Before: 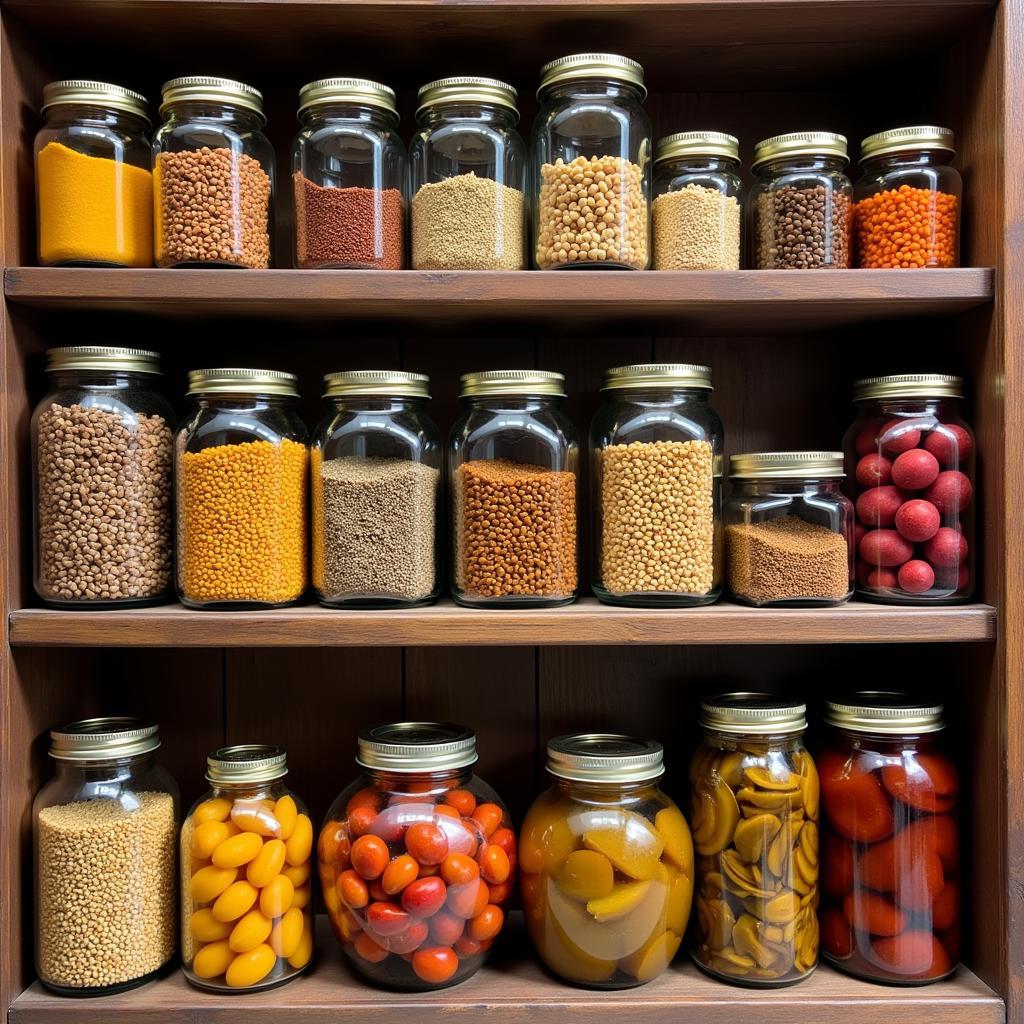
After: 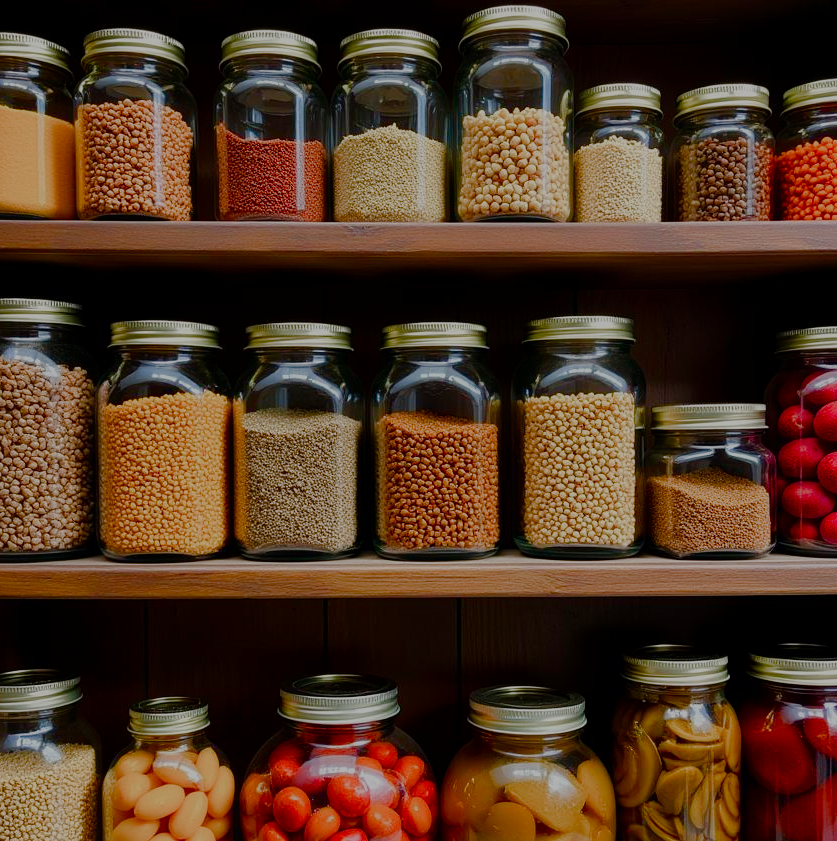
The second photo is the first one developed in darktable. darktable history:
color balance rgb: perceptual saturation grading › global saturation 0.248%, perceptual saturation grading › highlights -29.234%, perceptual saturation grading › mid-tones 29.292%, perceptual saturation grading › shadows 60.049%, perceptual brilliance grading › global brilliance -48.319%, global vibrance 15.129%
crop and rotate: left 7.66%, top 4.7%, right 10.518%, bottom 13.12%
color correction: highlights b* 0.065, saturation 1.14
local contrast: mode bilateral grid, contrast 20, coarseness 49, detail 120%, midtone range 0.2
levels: levels [0, 0.352, 0.703]
contrast equalizer: octaves 7, y [[0.5, 0.488, 0.462, 0.461, 0.491, 0.5], [0.5 ×6], [0.5 ×6], [0 ×6], [0 ×6]]
